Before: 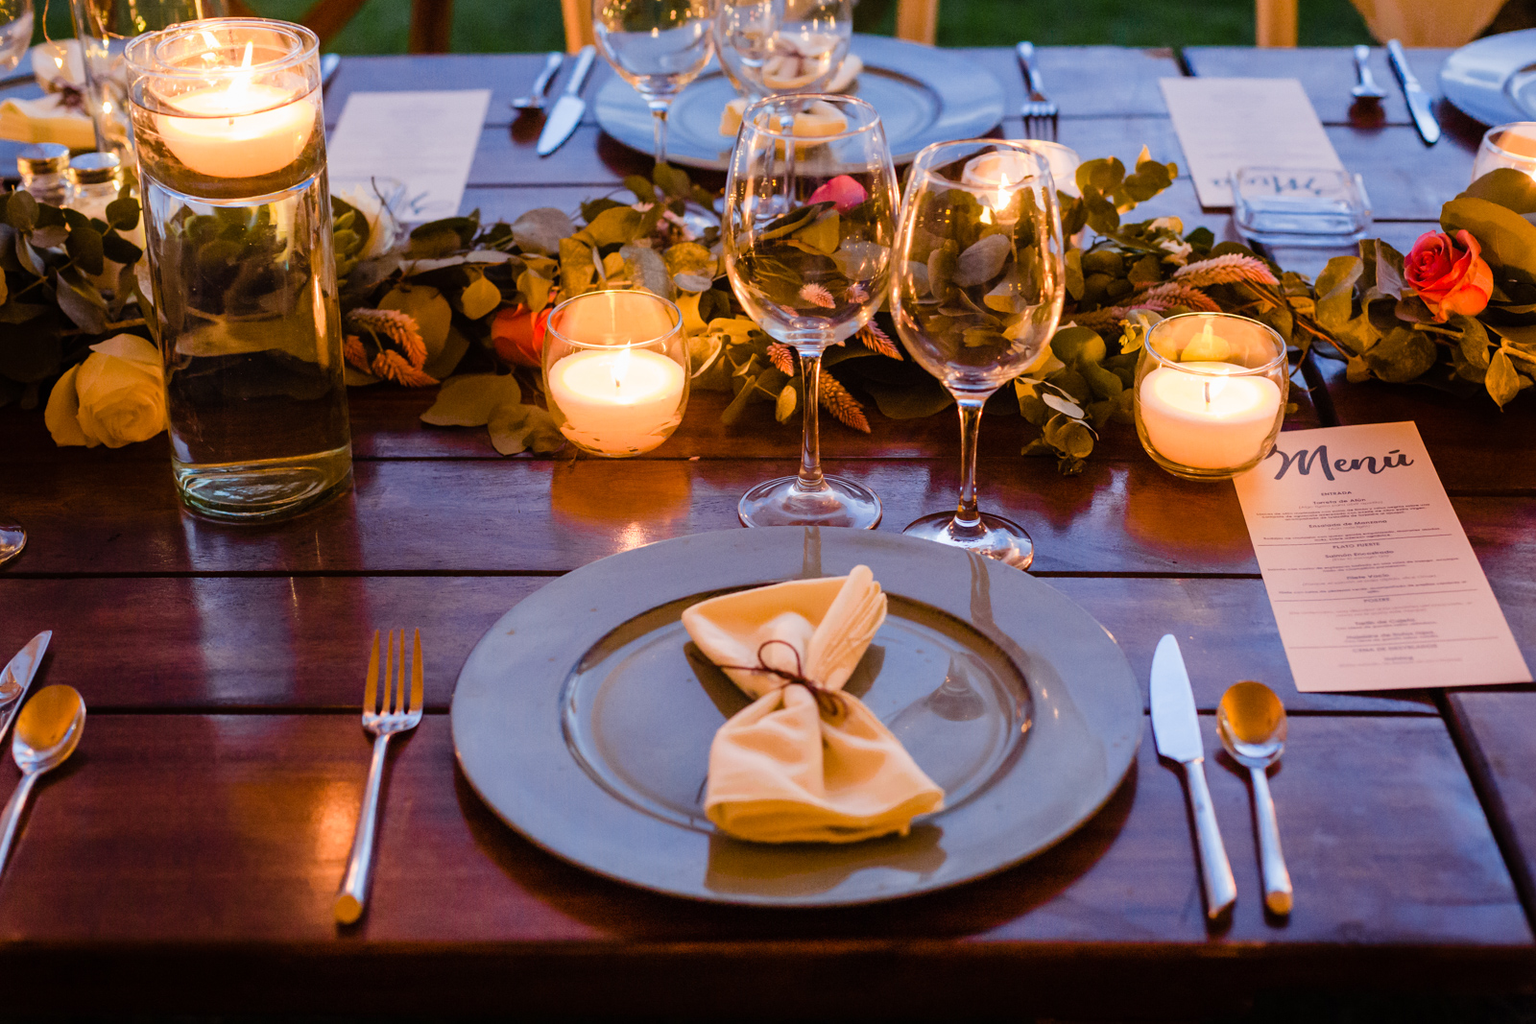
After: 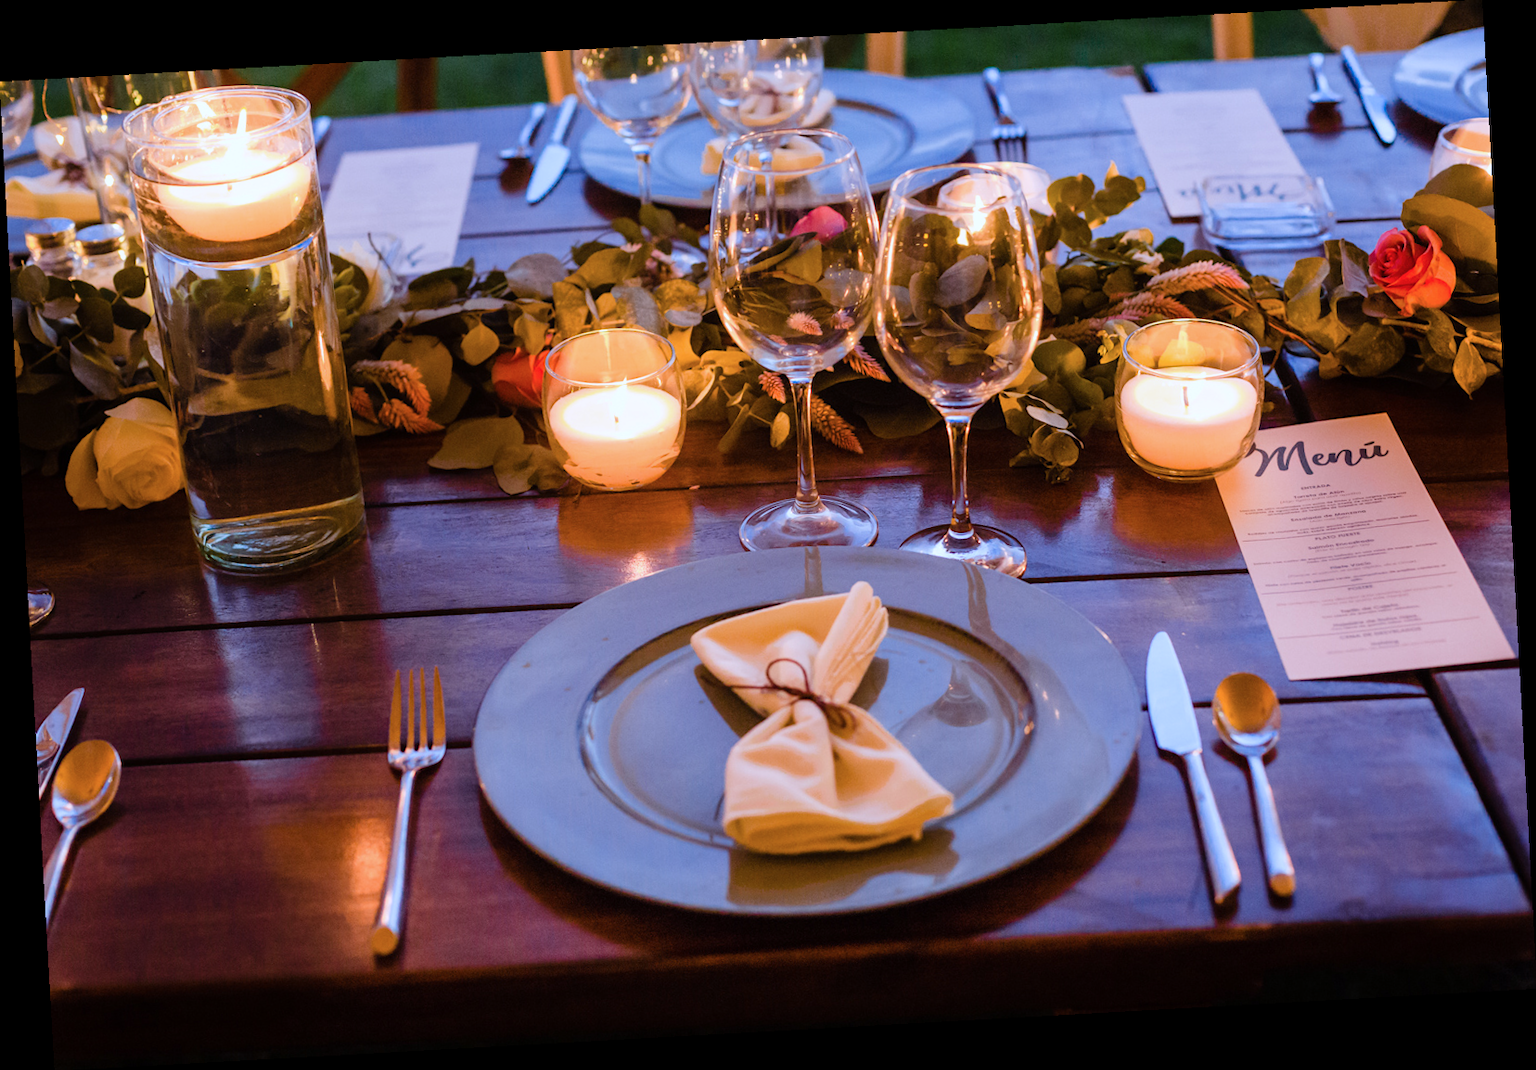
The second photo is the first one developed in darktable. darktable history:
color calibration: illuminant as shot in camera, x 0.37, y 0.382, temperature 4313.32 K
rotate and perspective: rotation -3.18°, automatic cropping off
